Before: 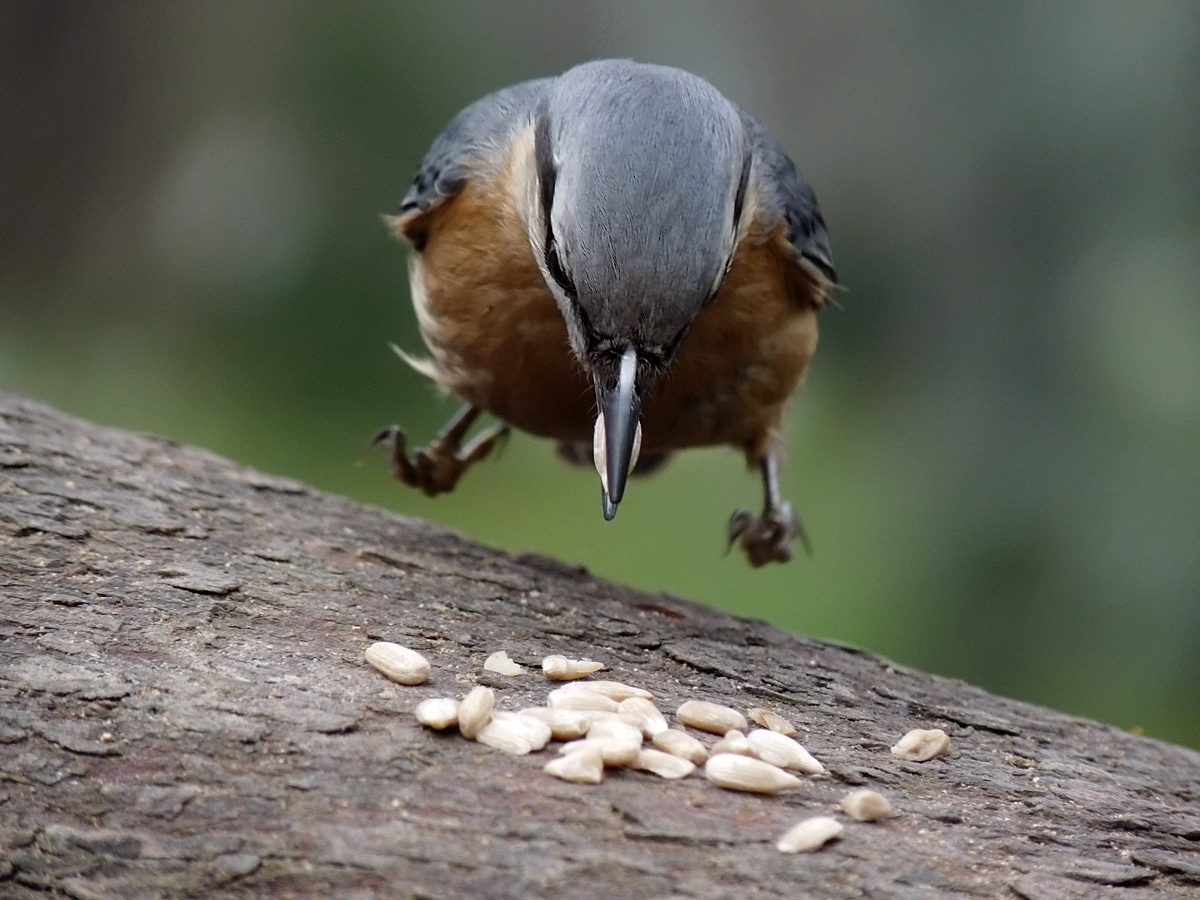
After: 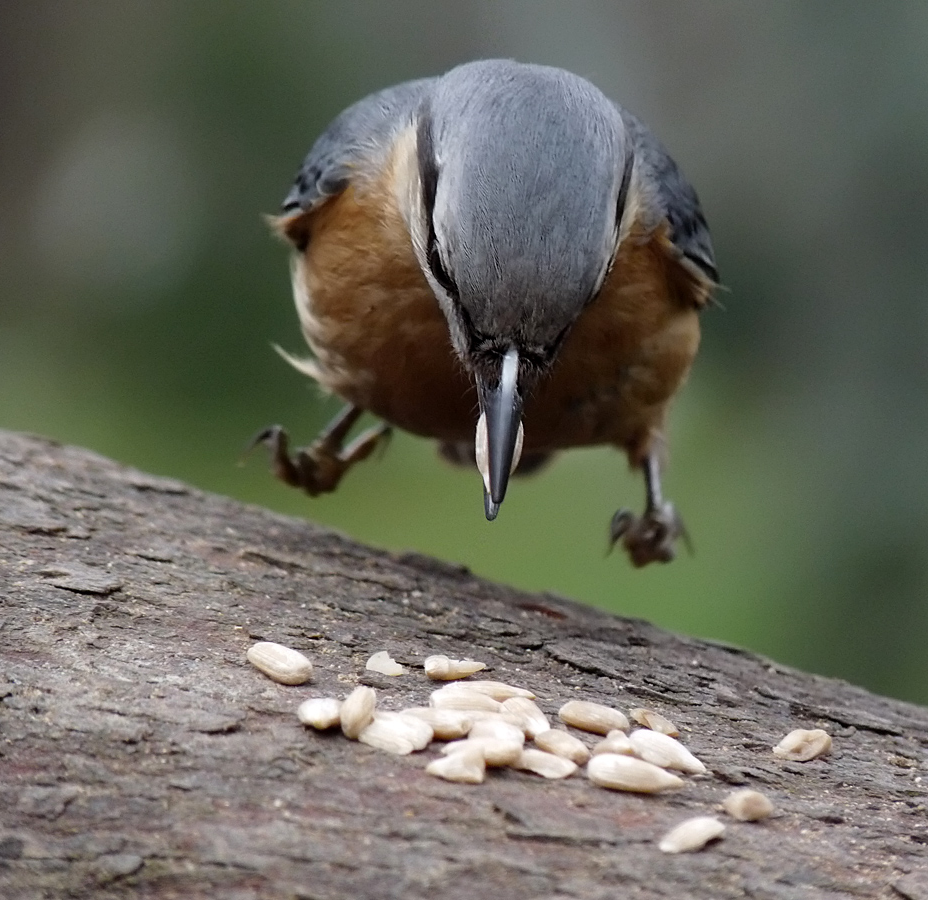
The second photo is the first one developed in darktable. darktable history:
crop: left 9.899%, right 12.761%
